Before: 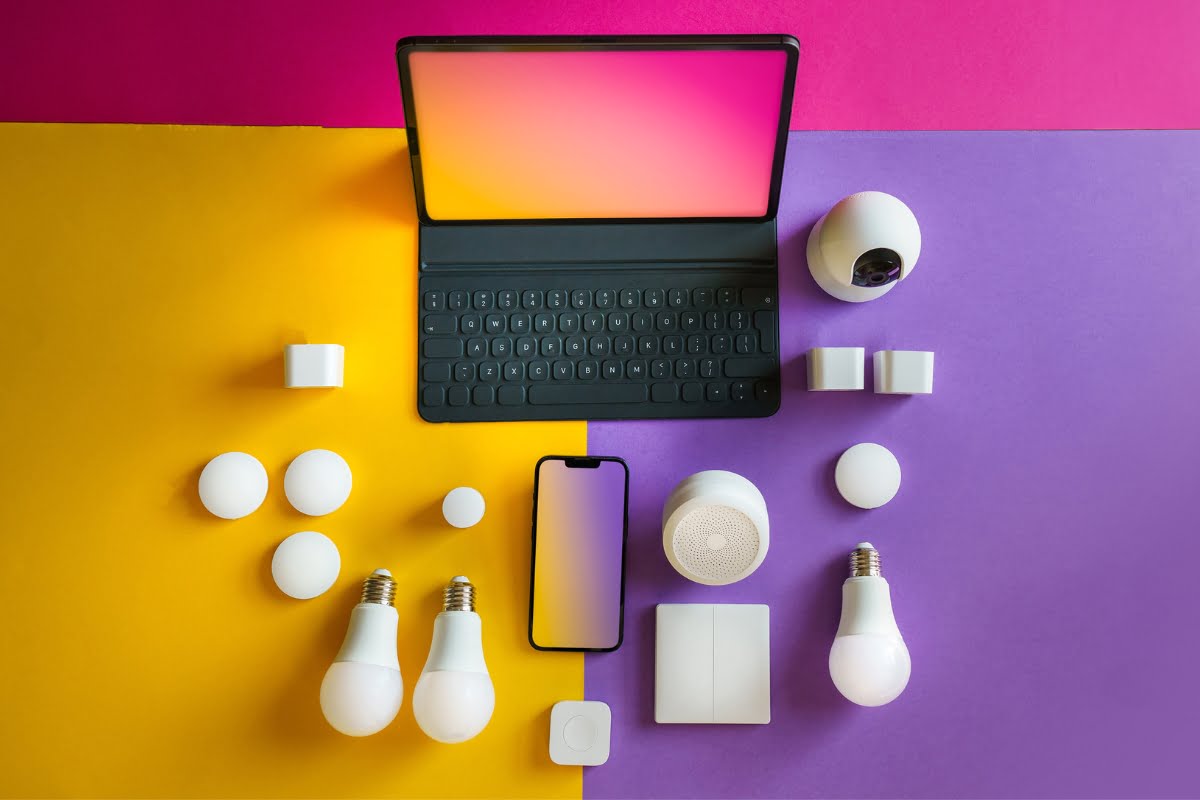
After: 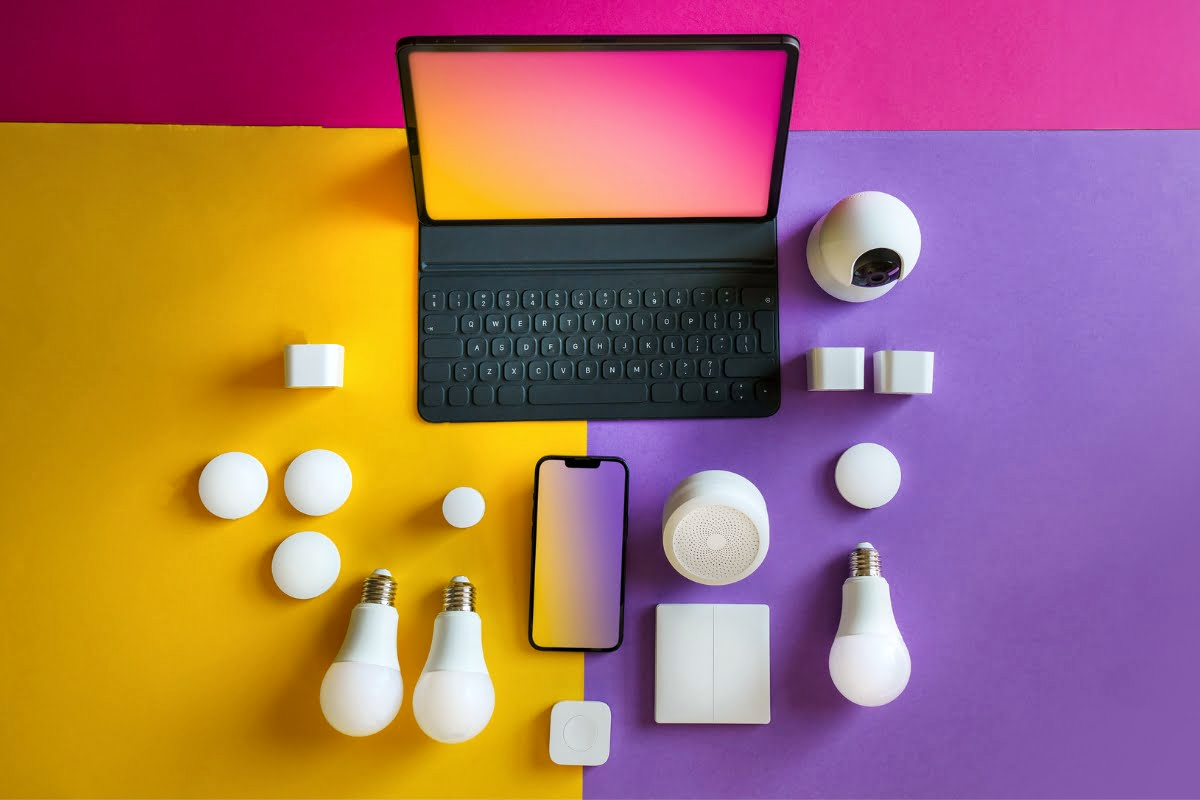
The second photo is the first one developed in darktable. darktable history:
white balance: red 0.982, blue 1.018
local contrast: mode bilateral grid, contrast 20, coarseness 50, detail 120%, midtone range 0.2
